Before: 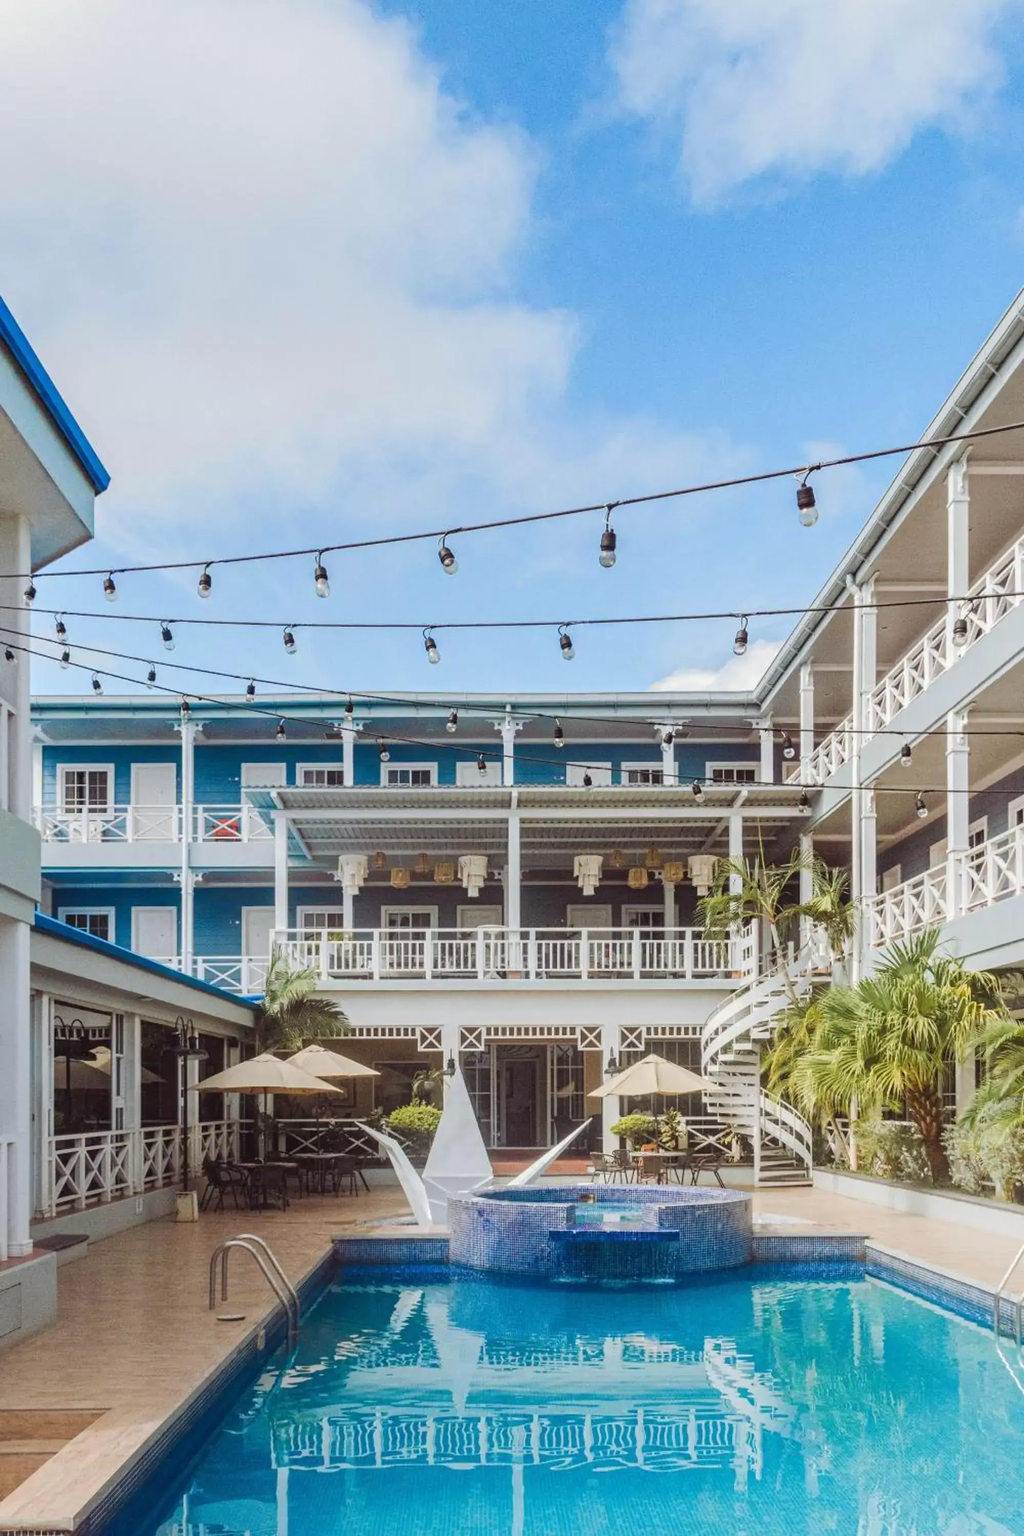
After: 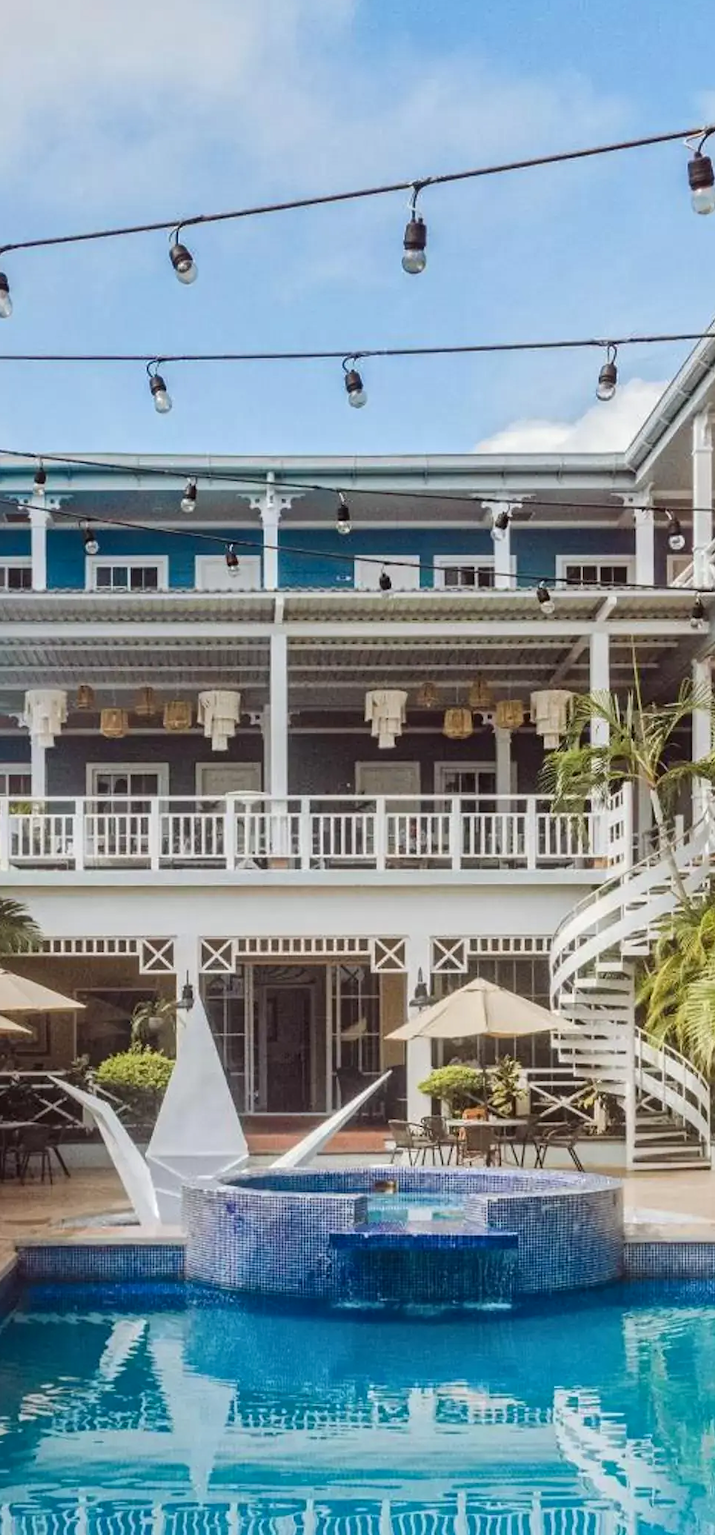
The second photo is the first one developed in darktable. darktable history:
crop: left 31.407%, top 24.634%, right 20.321%, bottom 6.247%
local contrast: mode bilateral grid, contrast 21, coarseness 49, detail 132%, midtone range 0.2
exposure: exposure -0.072 EV, compensate exposure bias true, compensate highlight preservation false
